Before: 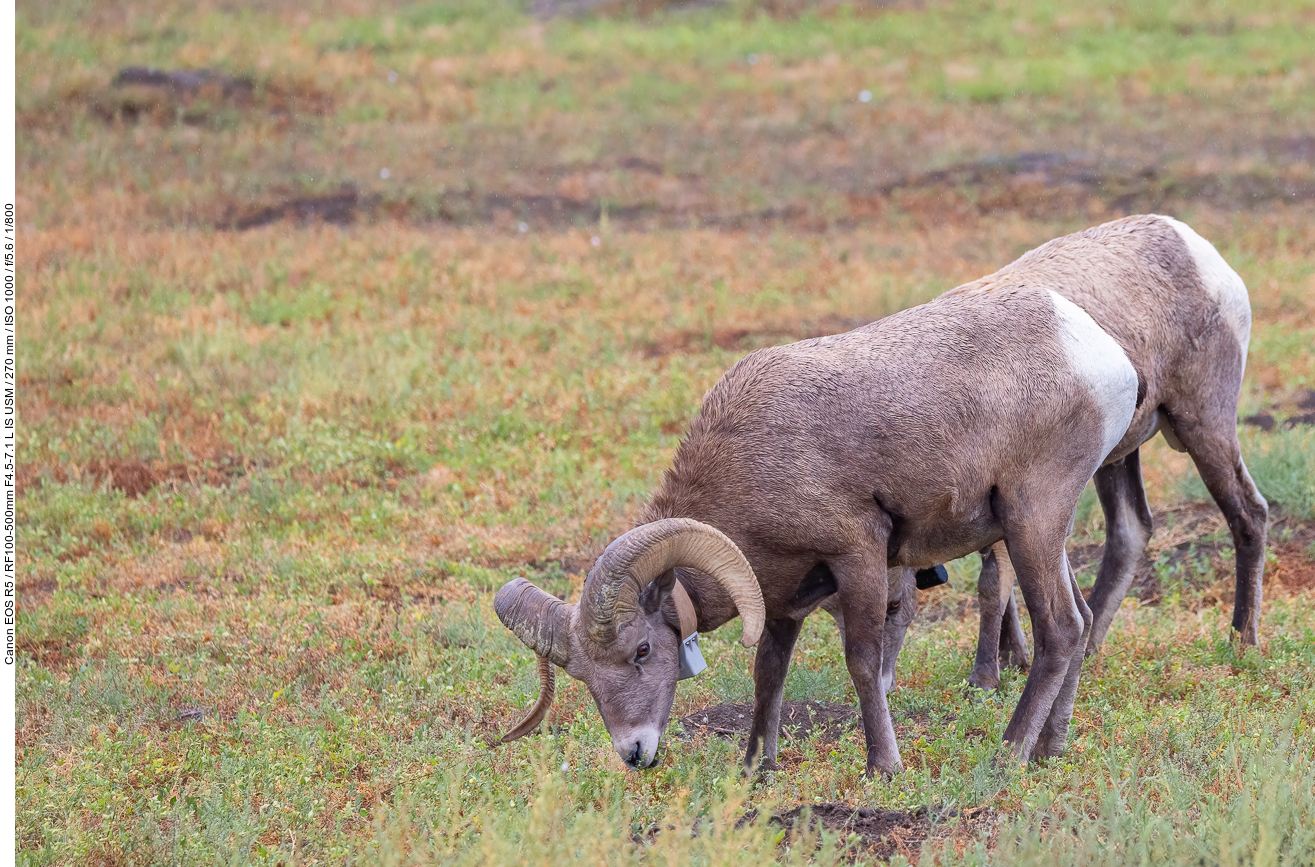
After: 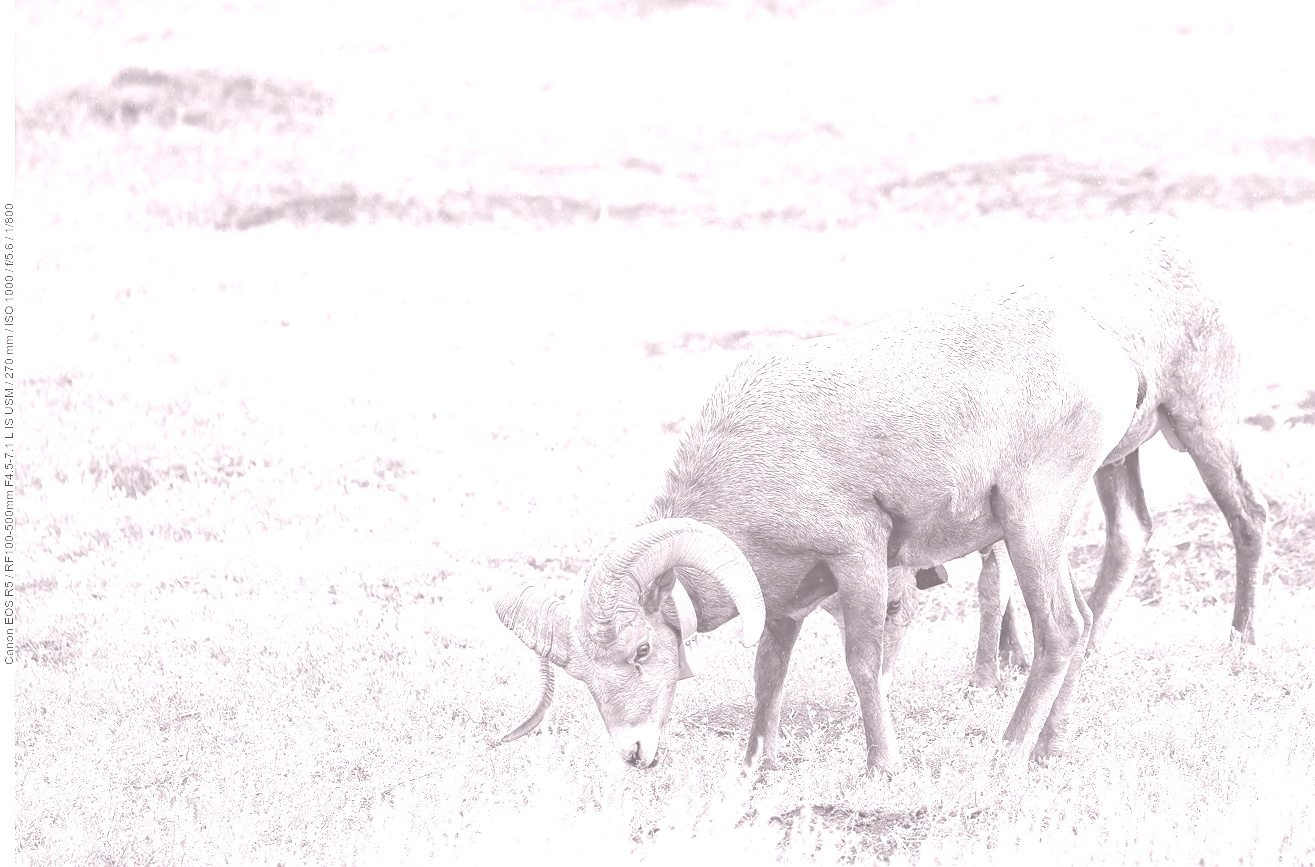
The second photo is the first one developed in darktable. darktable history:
sharpen: radius 1.272, amount 0.305, threshold 0
colorize: hue 25.2°, saturation 83%, source mix 82%, lightness 79%, version 1
